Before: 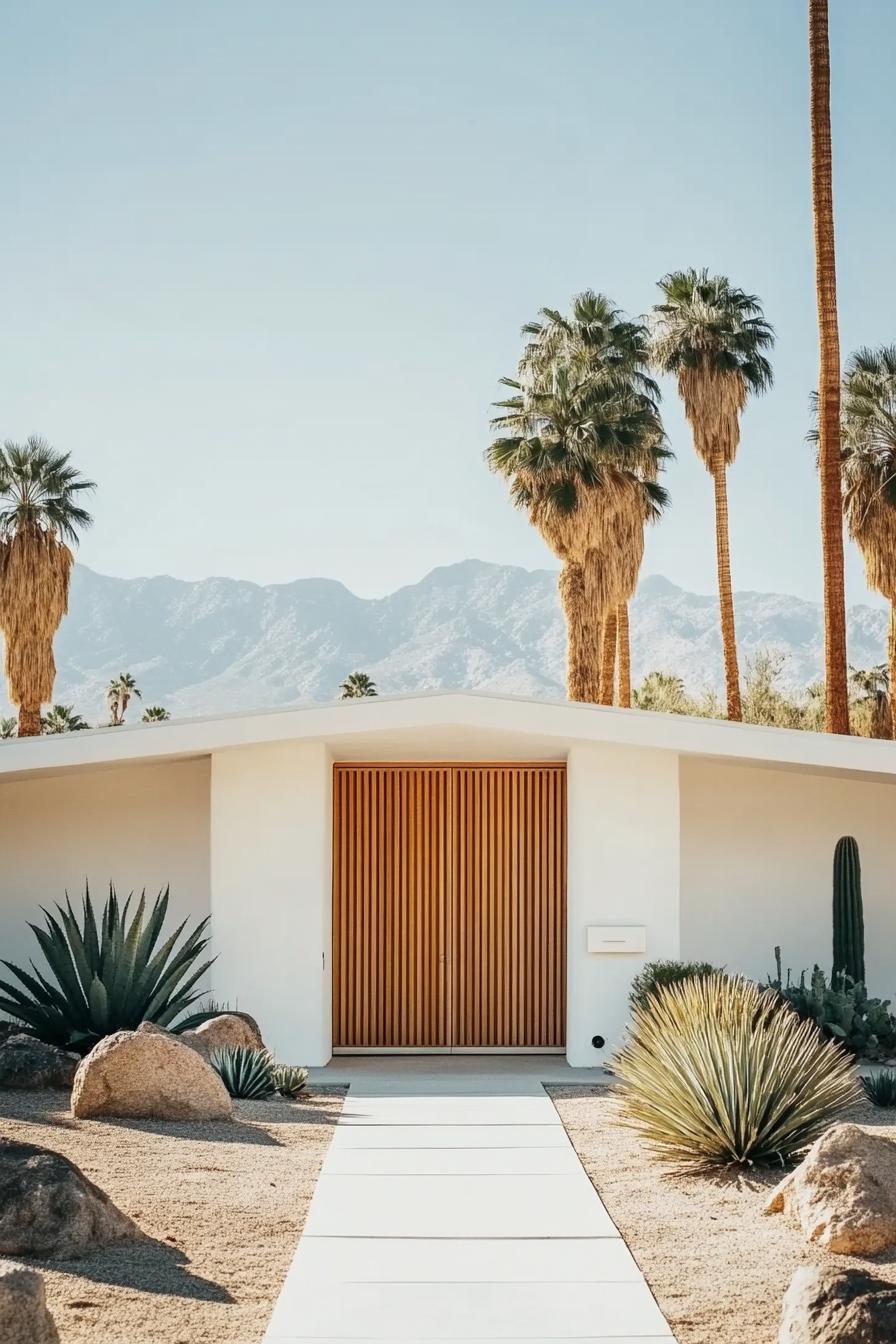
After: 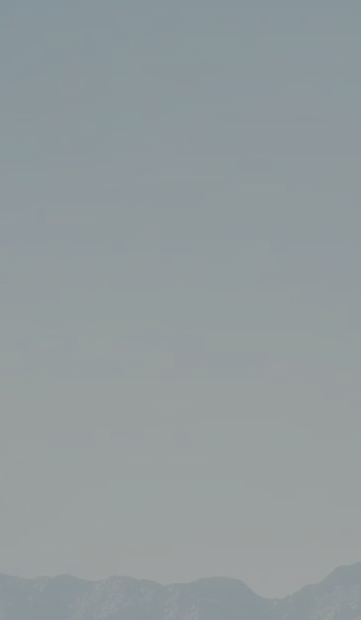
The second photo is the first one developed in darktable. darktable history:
shadows and highlights: radius 125.23, shadows 30.33, highlights -30.5, low approximation 0.01, soften with gaussian
crop and rotate: left 10.95%, top 0.103%, right 48.728%, bottom 53.755%
filmic rgb: black relative exposure -8 EV, white relative exposure 8.03 EV, threshold 2.98 EV, target black luminance 0%, hardness 2.5, latitude 76.19%, contrast 0.56, shadows ↔ highlights balance 0.009%, enable highlight reconstruction true
